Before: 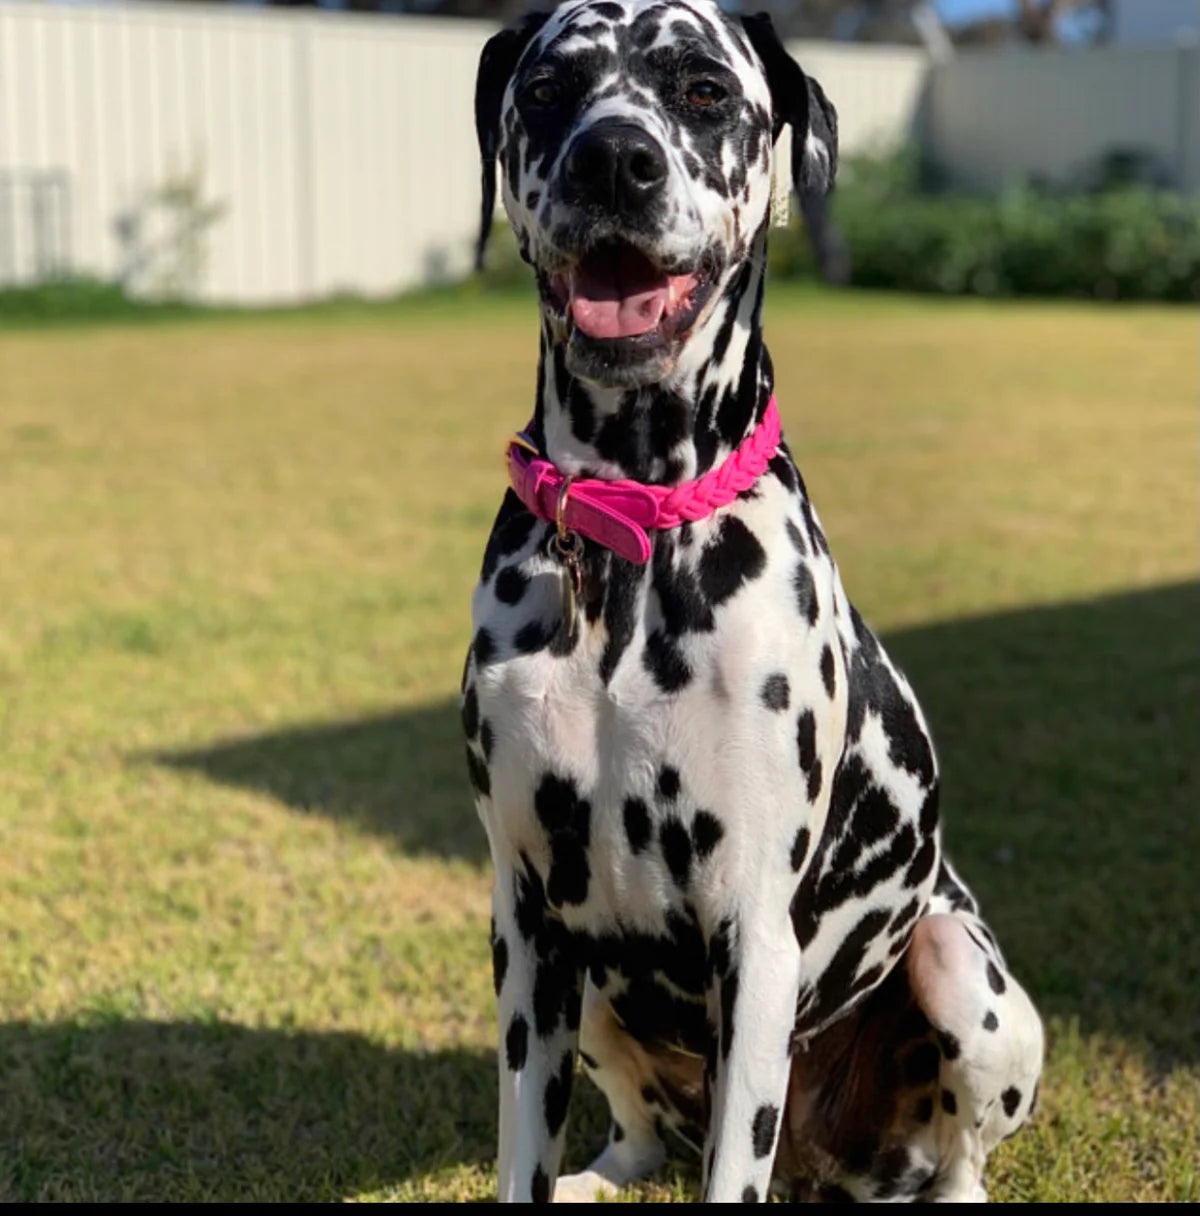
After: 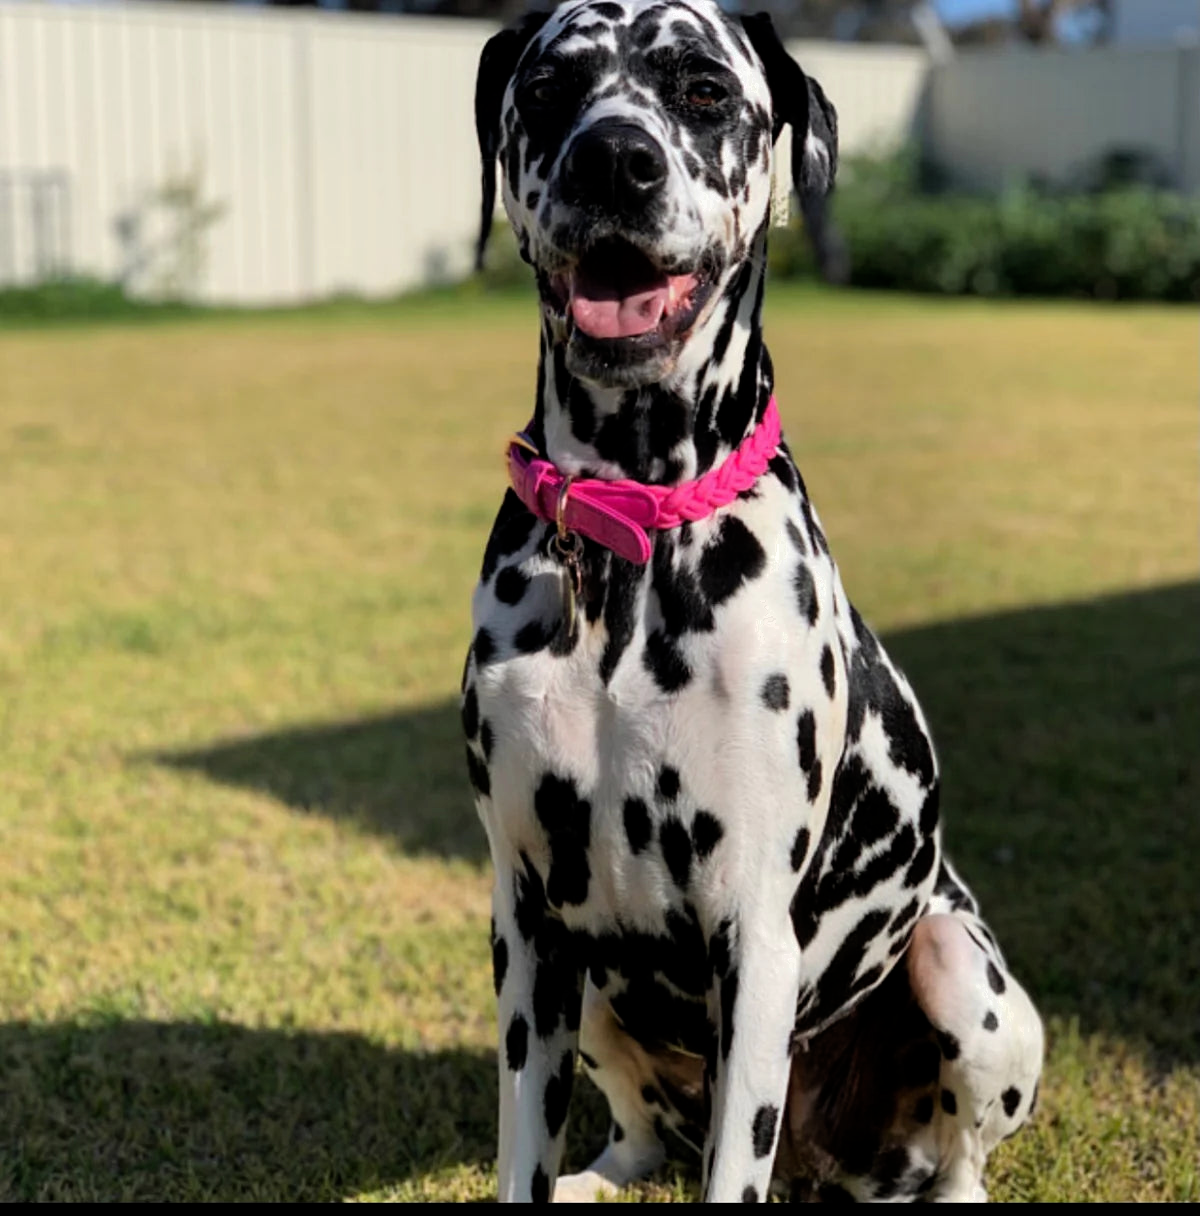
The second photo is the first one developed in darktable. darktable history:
filmic rgb: middle gray luminance 18.37%, black relative exposure -11.48 EV, white relative exposure 2.58 EV, target black luminance 0%, hardness 8.45, latitude 98.89%, contrast 1.08, shadows ↔ highlights balance 0.671%
color correction: highlights b* -0.019
